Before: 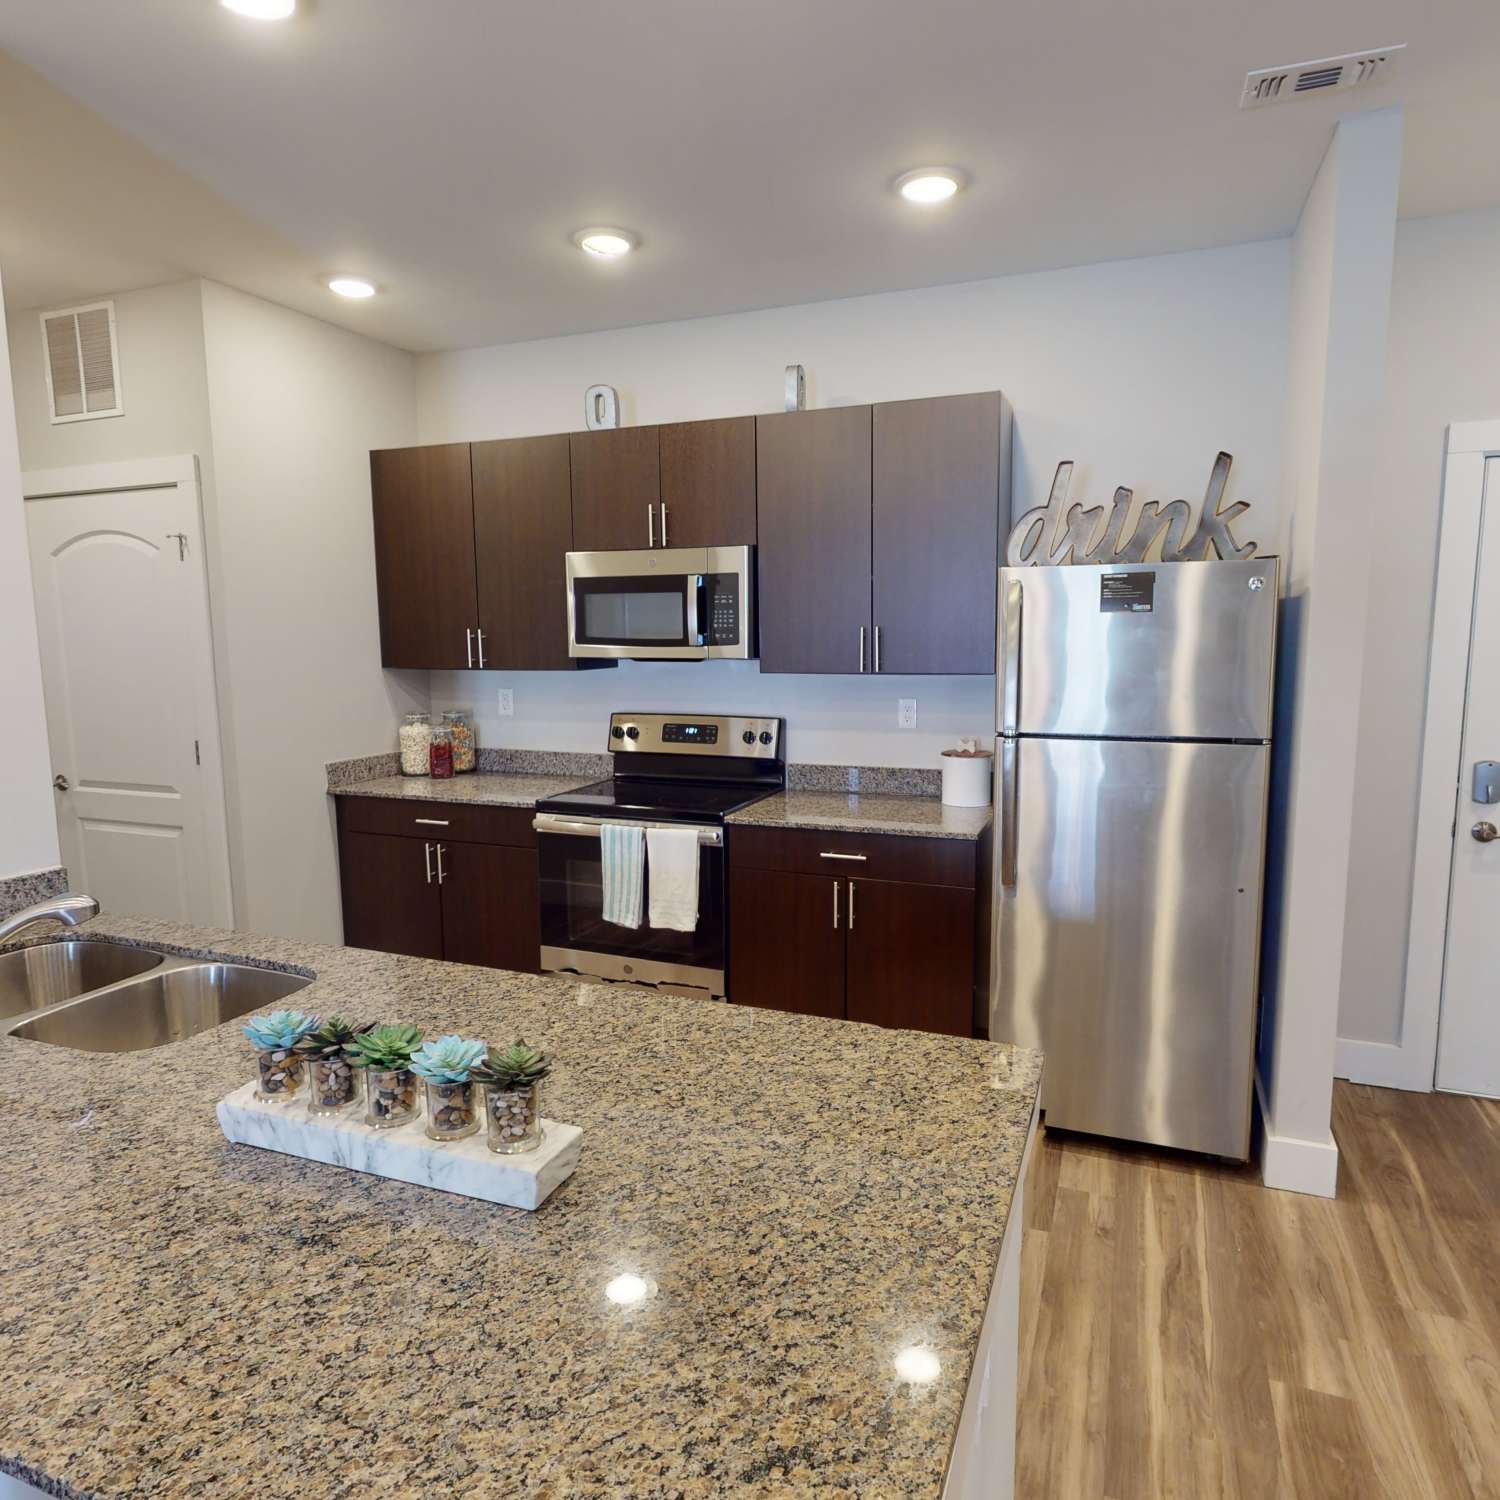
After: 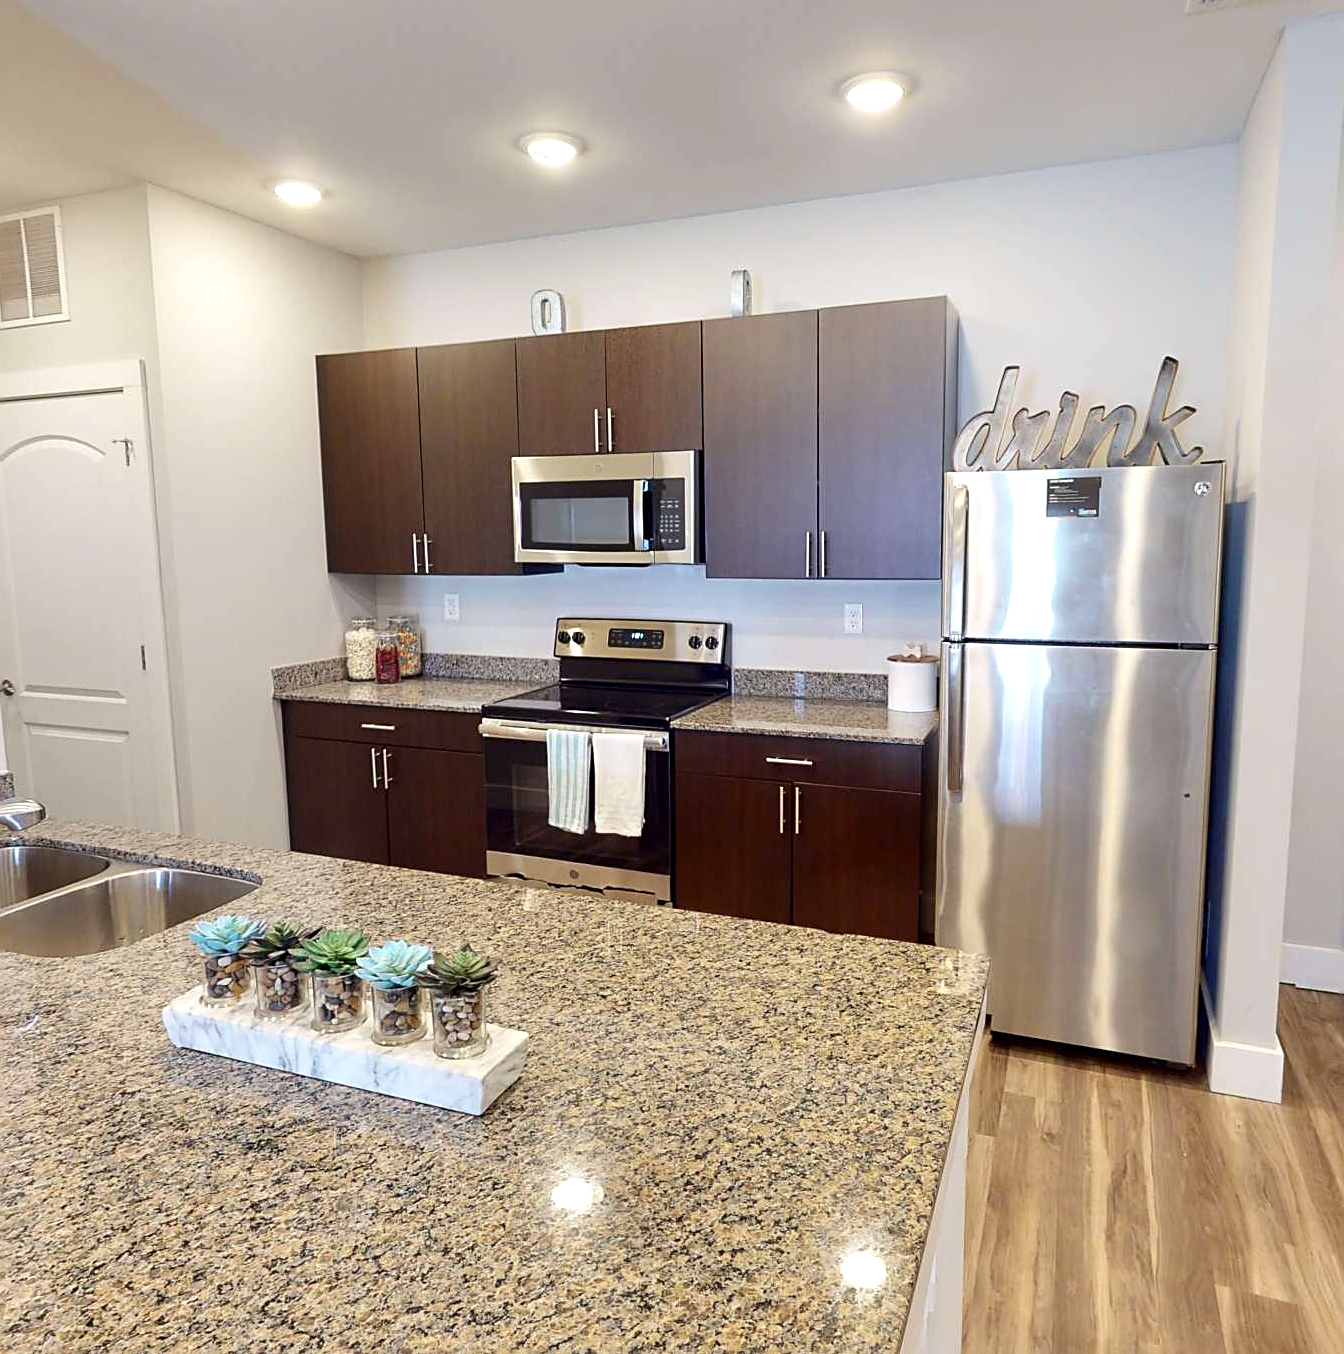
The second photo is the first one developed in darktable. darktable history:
exposure: black level correction 0.001, exposure 0.5 EV, compensate highlight preservation false
sharpen: on, module defaults
crop: left 3.61%, top 6.367%, right 6.756%, bottom 3.313%
